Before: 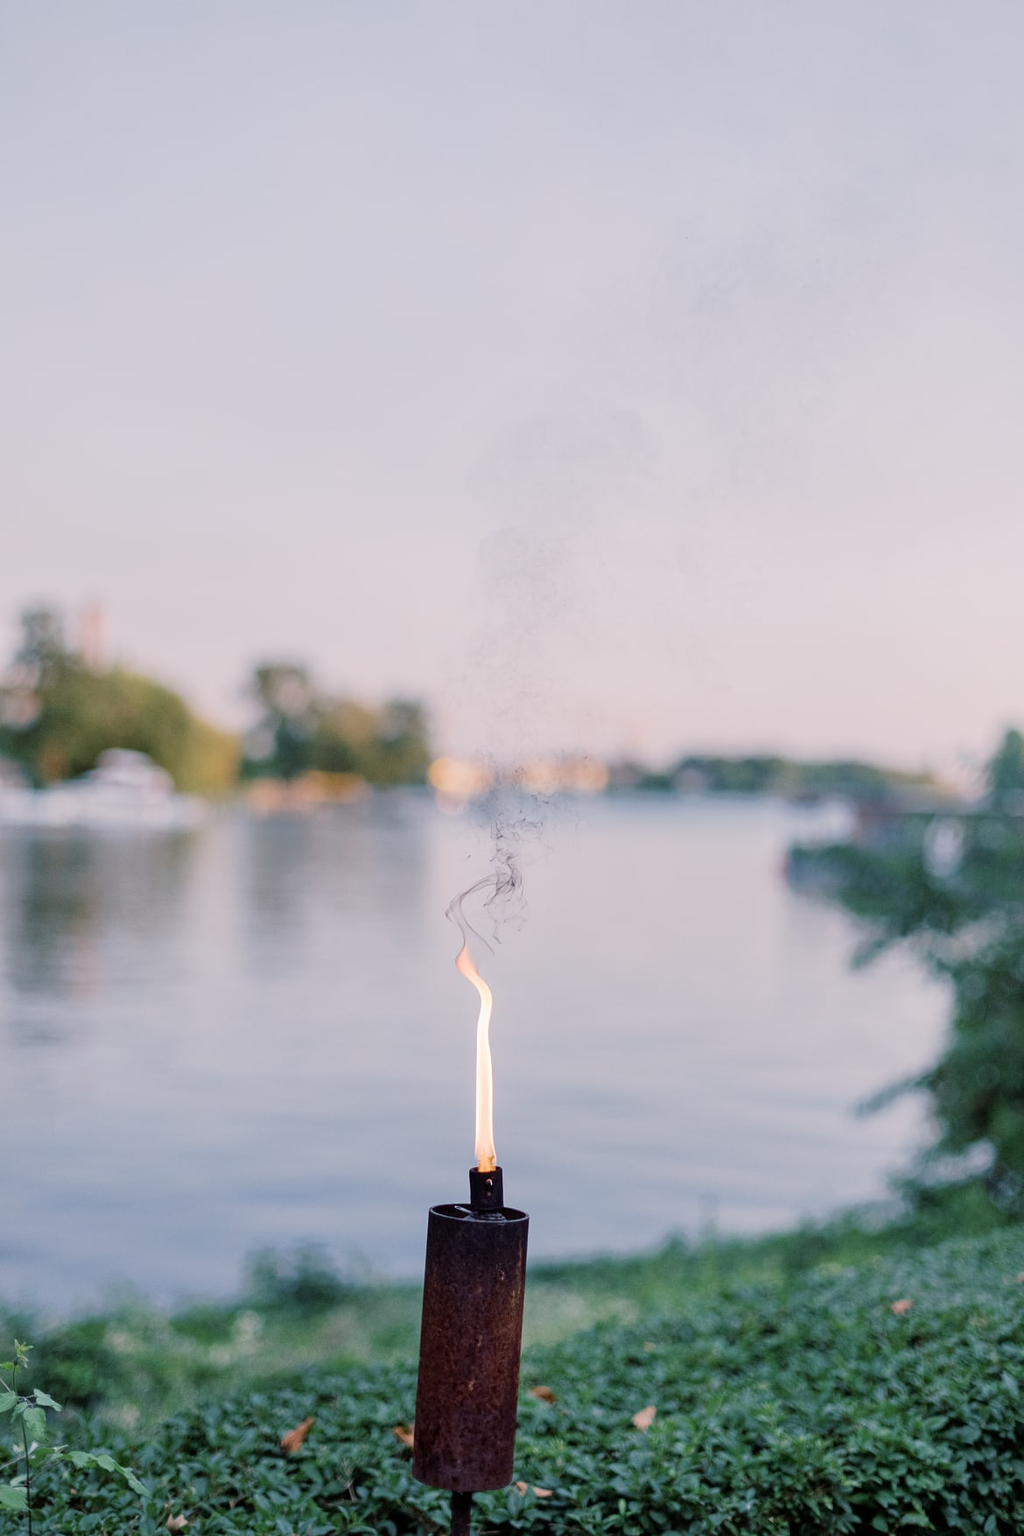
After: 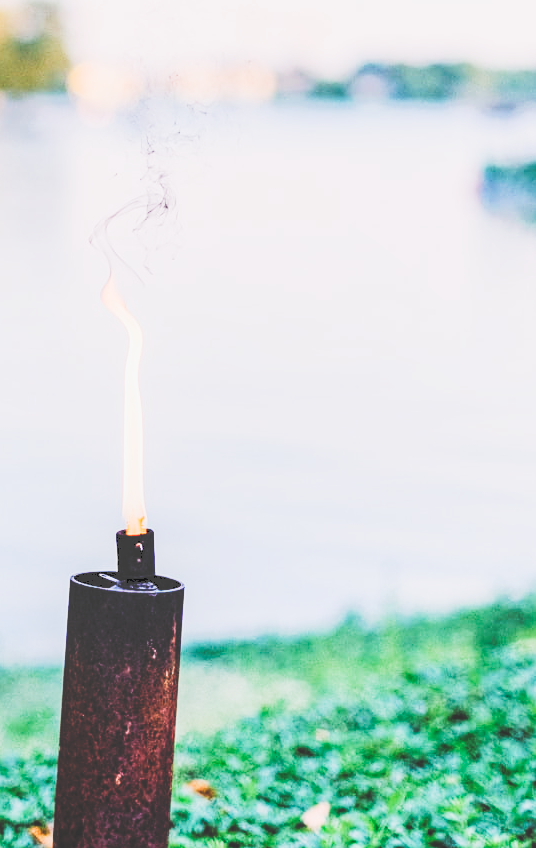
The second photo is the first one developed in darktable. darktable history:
contrast brightness saturation: contrast 0.1, brightness 0.3, saturation 0.14
exposure: exposure 0.999 EV, compensate highlight preservation false
sharpen: amount 0.2
crop: left 35.976%, top 45.819%, right 18.162%, bottom 5.807%
local contrast: detail 110%
graduated density: rotation 5.63°, offset 76.9
tone curve: curves: ch0 [(0, 0) (0.003, 0.183) (0.011, 0.183) (0.025, 0.184) (0.044, 0.188) (0.069, 0.197) (0.1, 0.204) (0.136, 0.212) (0.177, 0.226) (0.224, 0.24) (0.277, 0.273) (0.335, 0.322) (0.399, 0.388) (0.468, 0.468) (0.543, 0.579) (0.623, 0.686) (0.709, 0.792) (0.801, 0.877) (0.898, 0.939) (1, 1)], preserve colors none
sigmoid: contrast 1.54, target black 0
